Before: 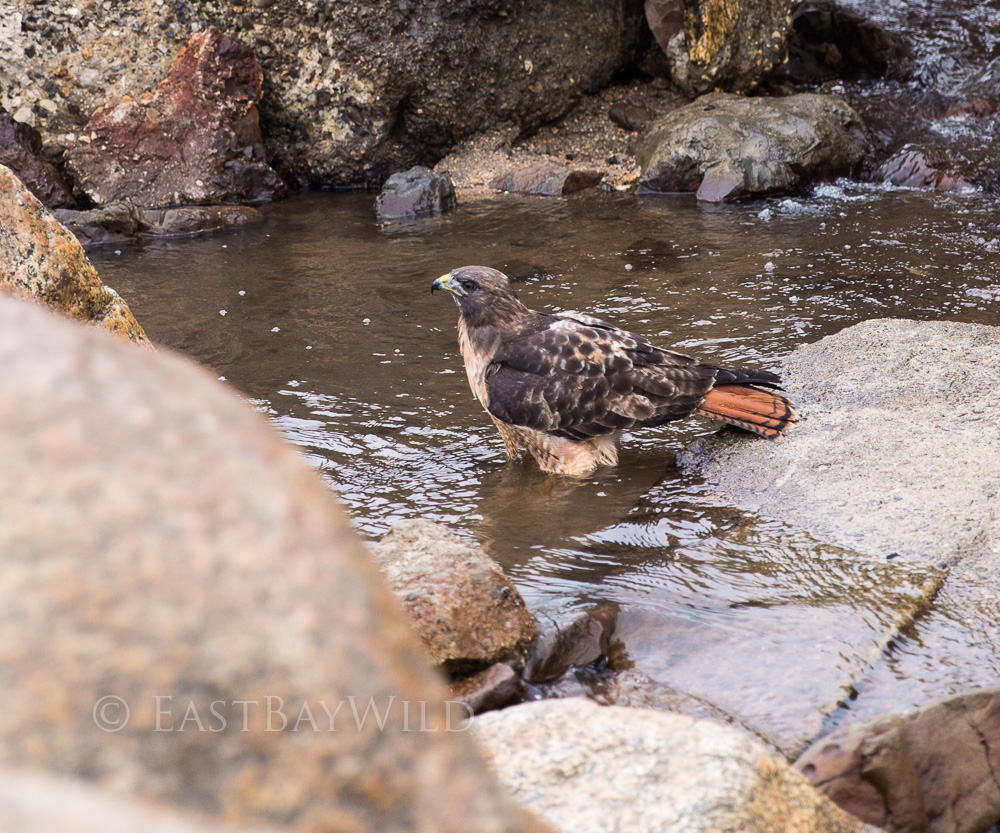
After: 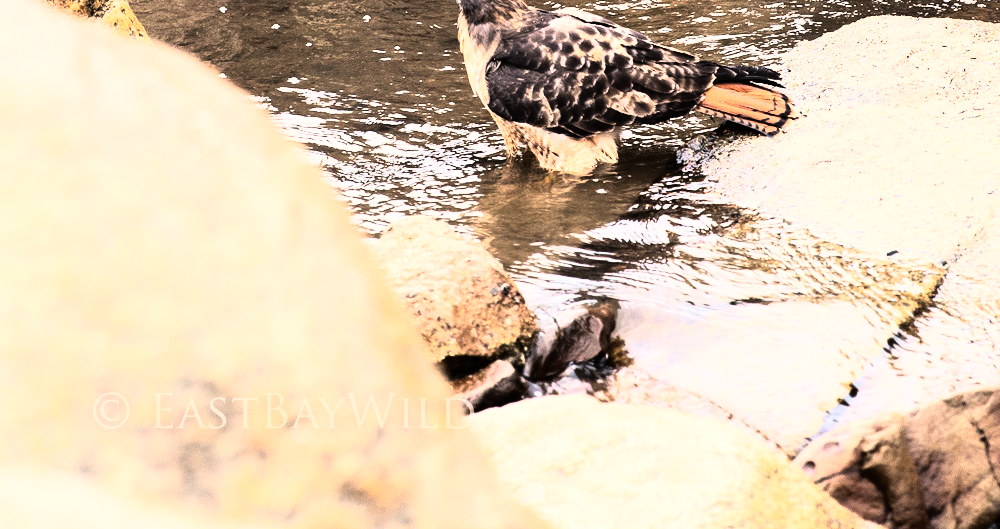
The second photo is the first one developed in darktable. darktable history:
tone equalizer: -8 EV -0.417 EV, -7 EV -0.389 EV, -6 EV -0.333 EV, -5 EV -0.222 EV, -3 EV 0.222 EV, -2 EV 0.333 EV, -1 EV 0.389 EV, +0 EV 0.417 EV, edges refinement/feathering 500, mask exposure compensation -1.57 EV, preserve details no
white balance: red 1.045, blue 0.932
crop and rotate: top 36.435%
rgb curve: curves: ch0 [(0, 0) (0.21, 0.15) (0.24, 0.21) (0.5, 0.75) (0.75, 0.96) (0.89, 0.99) (1, 1)]; ch1 [(0, 0.02) (0.21, 0.13) (0.25, 0.2) (0.5, 0.67) (0.75, 0.9) (0.89, 0.97) (1, 1)]; ch2 [(0, 0.02) (0.21, 0.13) (0.25, 0.2) (0.5, 0.67) (0.75, 0.9) (0.89, 0.97) (1, 1)], compensate middle gray true
